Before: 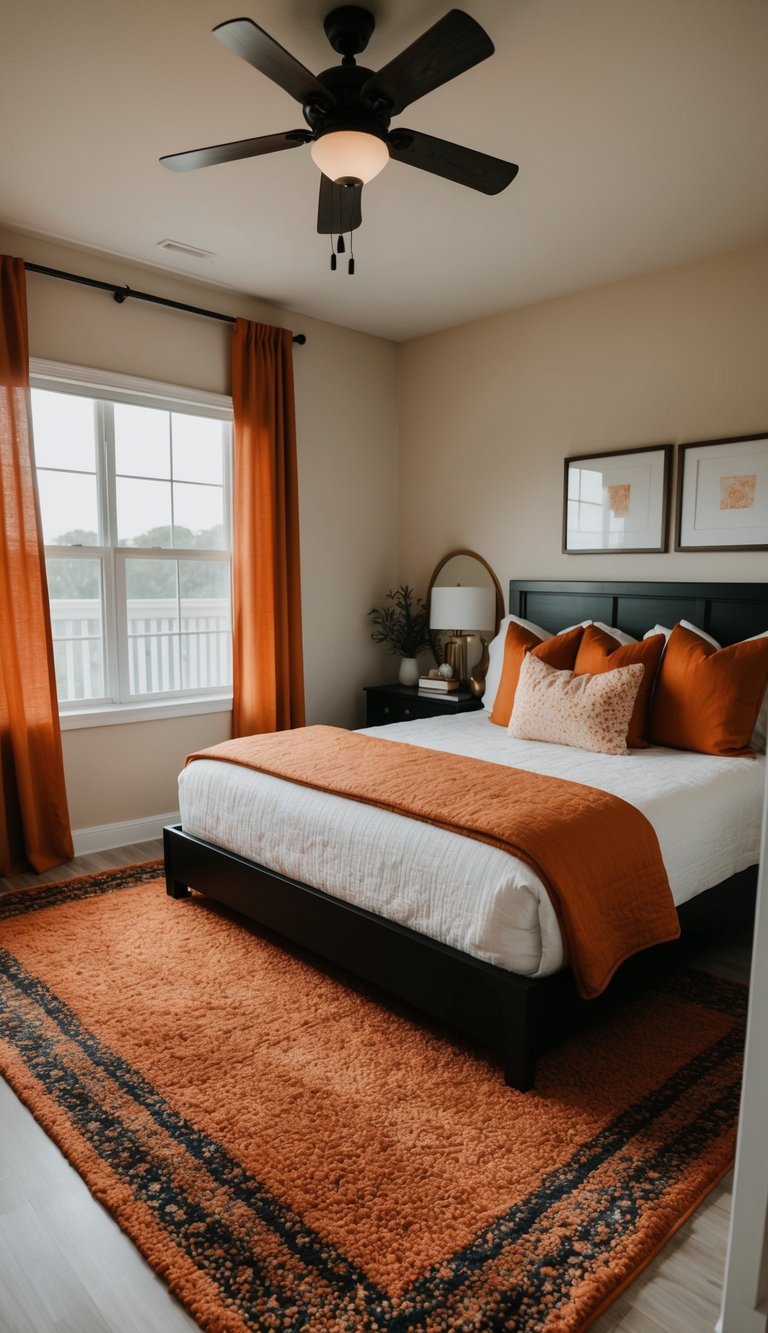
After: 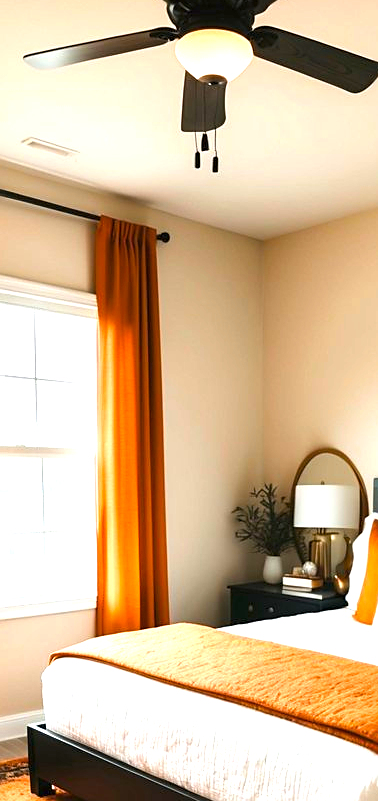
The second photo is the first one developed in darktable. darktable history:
color balance rgb: perceptual saturation grading › global saturation 25%, global vibrance 20%
crop: left 17.835%, top 7.675%, right 32.881%, bottom 32.213%
exposure: black level correction 0, exposure 1.5 EV, compensate highlight preservation false
sharpen: radius 1.864, amount 0.398, threshold 1.271
